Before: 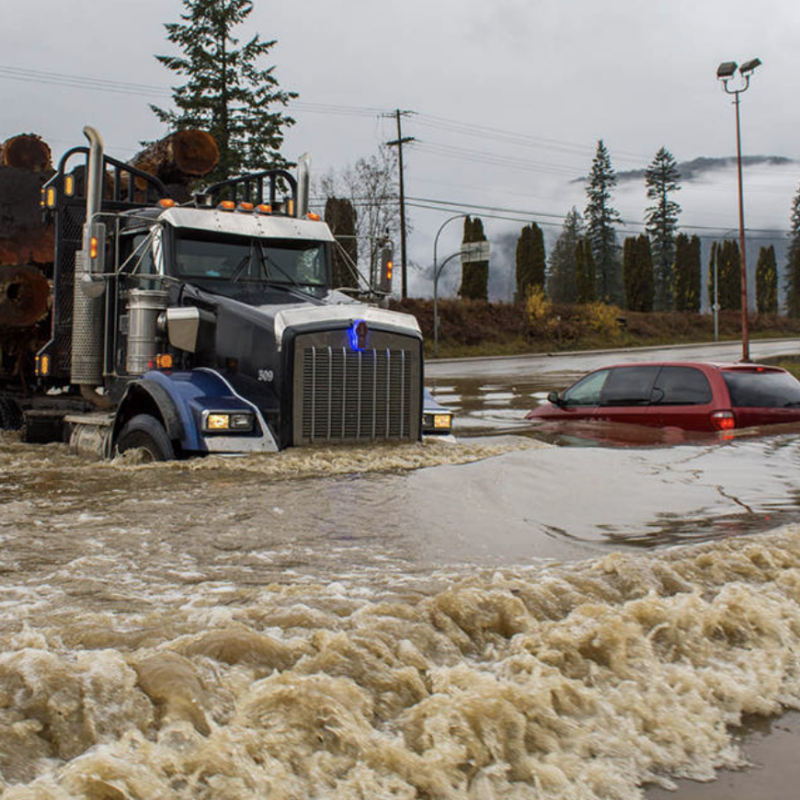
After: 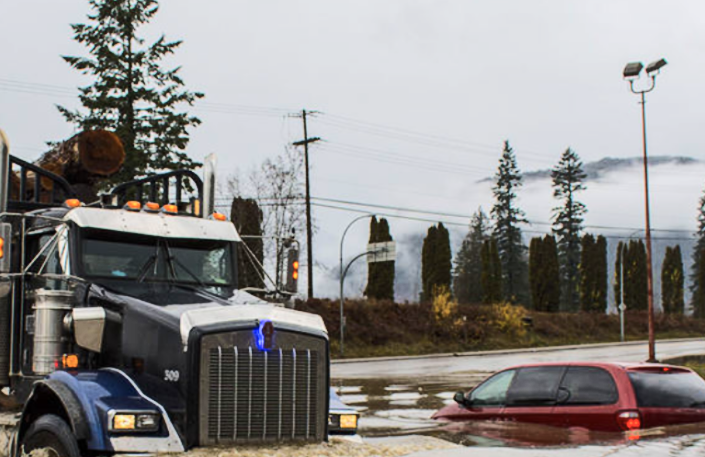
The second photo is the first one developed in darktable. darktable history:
rgb curve: curves: ch0 [(0, 0) (0.284, 0.292) (0.505, 0.644) (1, 1)]; ch1 [(0, 0) (0.284, 0.292) (0.505, 0.644) (1, 1)]; ch2 [(0, 0) (0.284, 0.292) (0.505, 0.644) (1, 1)], compensate middle gray true
crop and rotate: left 11.812%, bottom 42.776%
